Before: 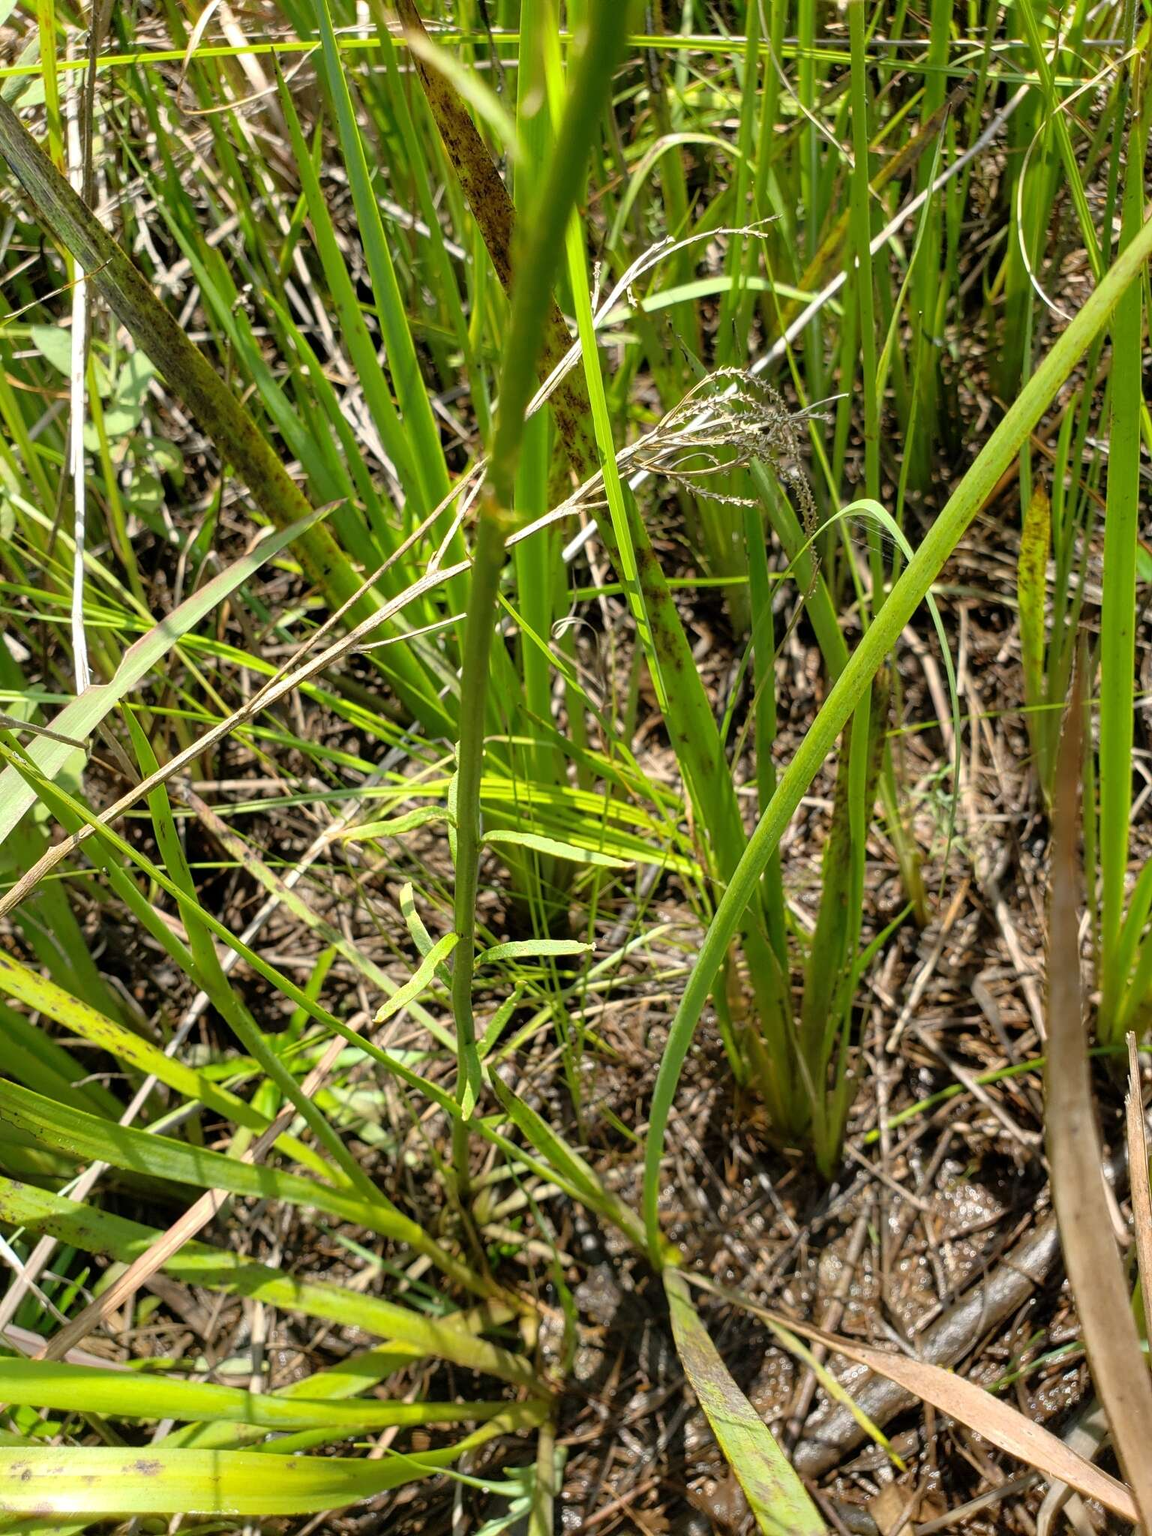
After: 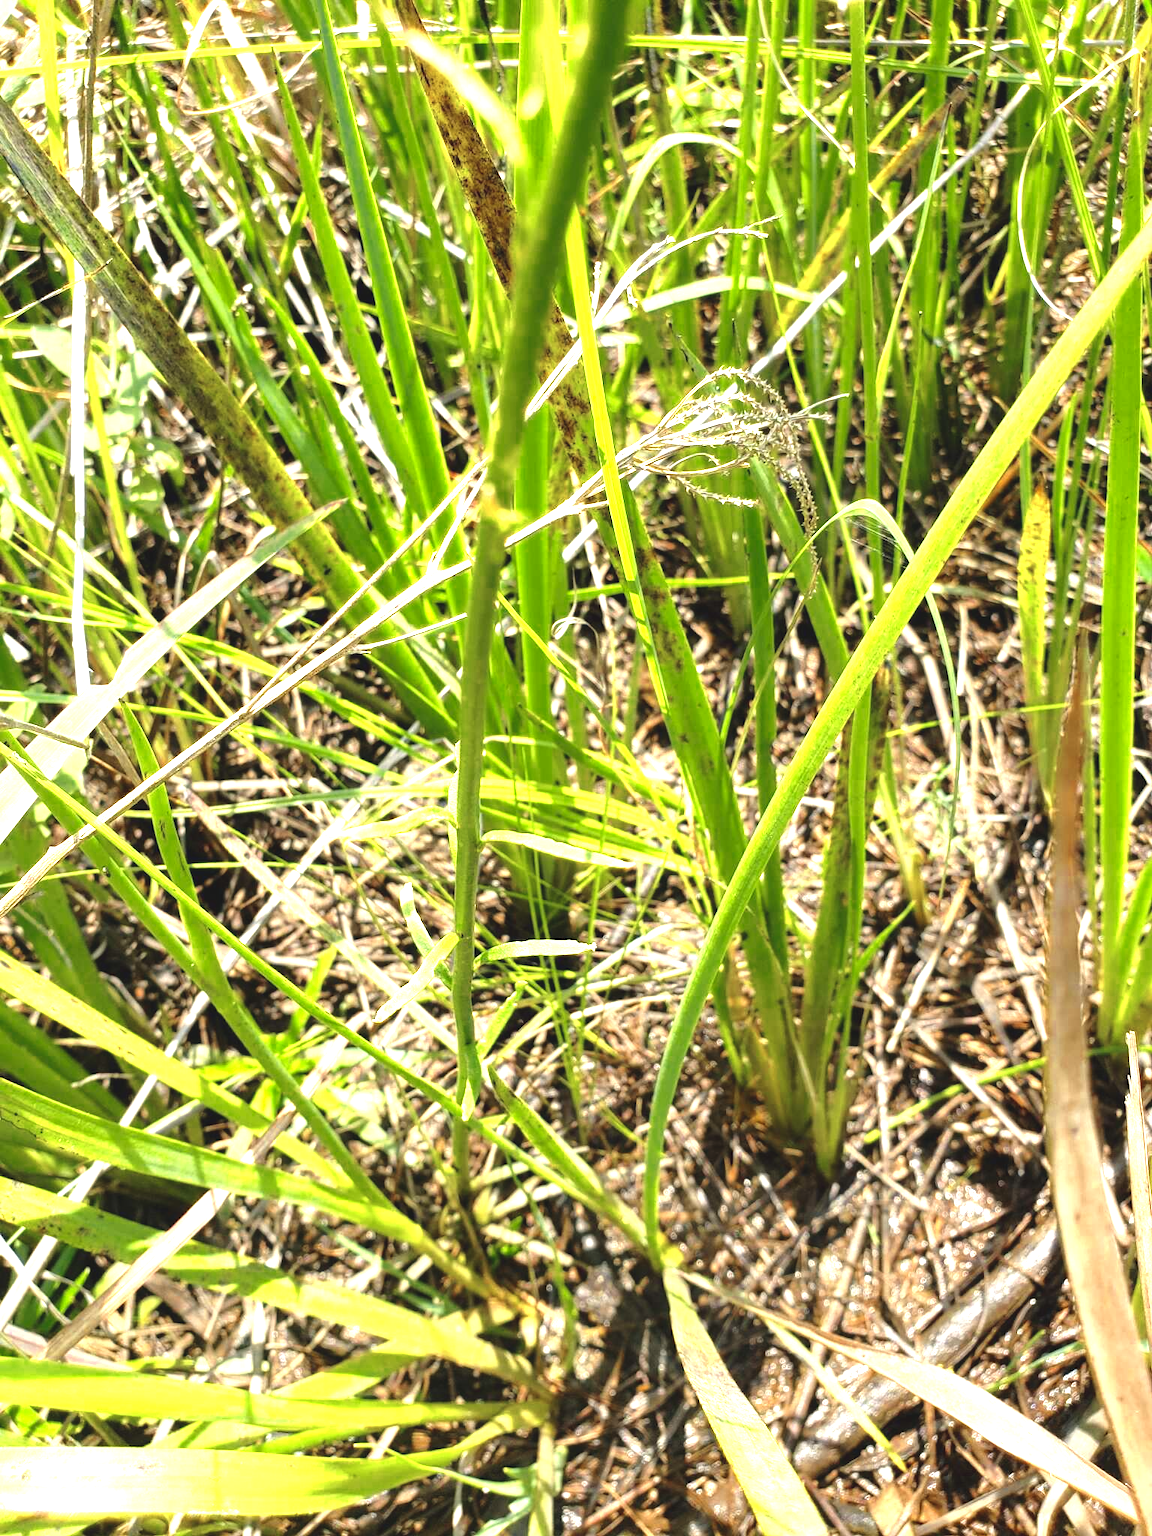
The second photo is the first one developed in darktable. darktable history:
color zones: curves: ch0 [(0.004, 0.305) (0.261, 0.623) (0.389, 0.399) (0.708, 0.571) (0.947, 0.34)]; ch1 [(0.025, 0.645) (0.229, 0.584) (0.326, 0.551) (0.484, 0.262) (0.757, 0.643)]
exposure: black level correction -0.005, exposure 1.006 EV, compensate highlight preservation false
